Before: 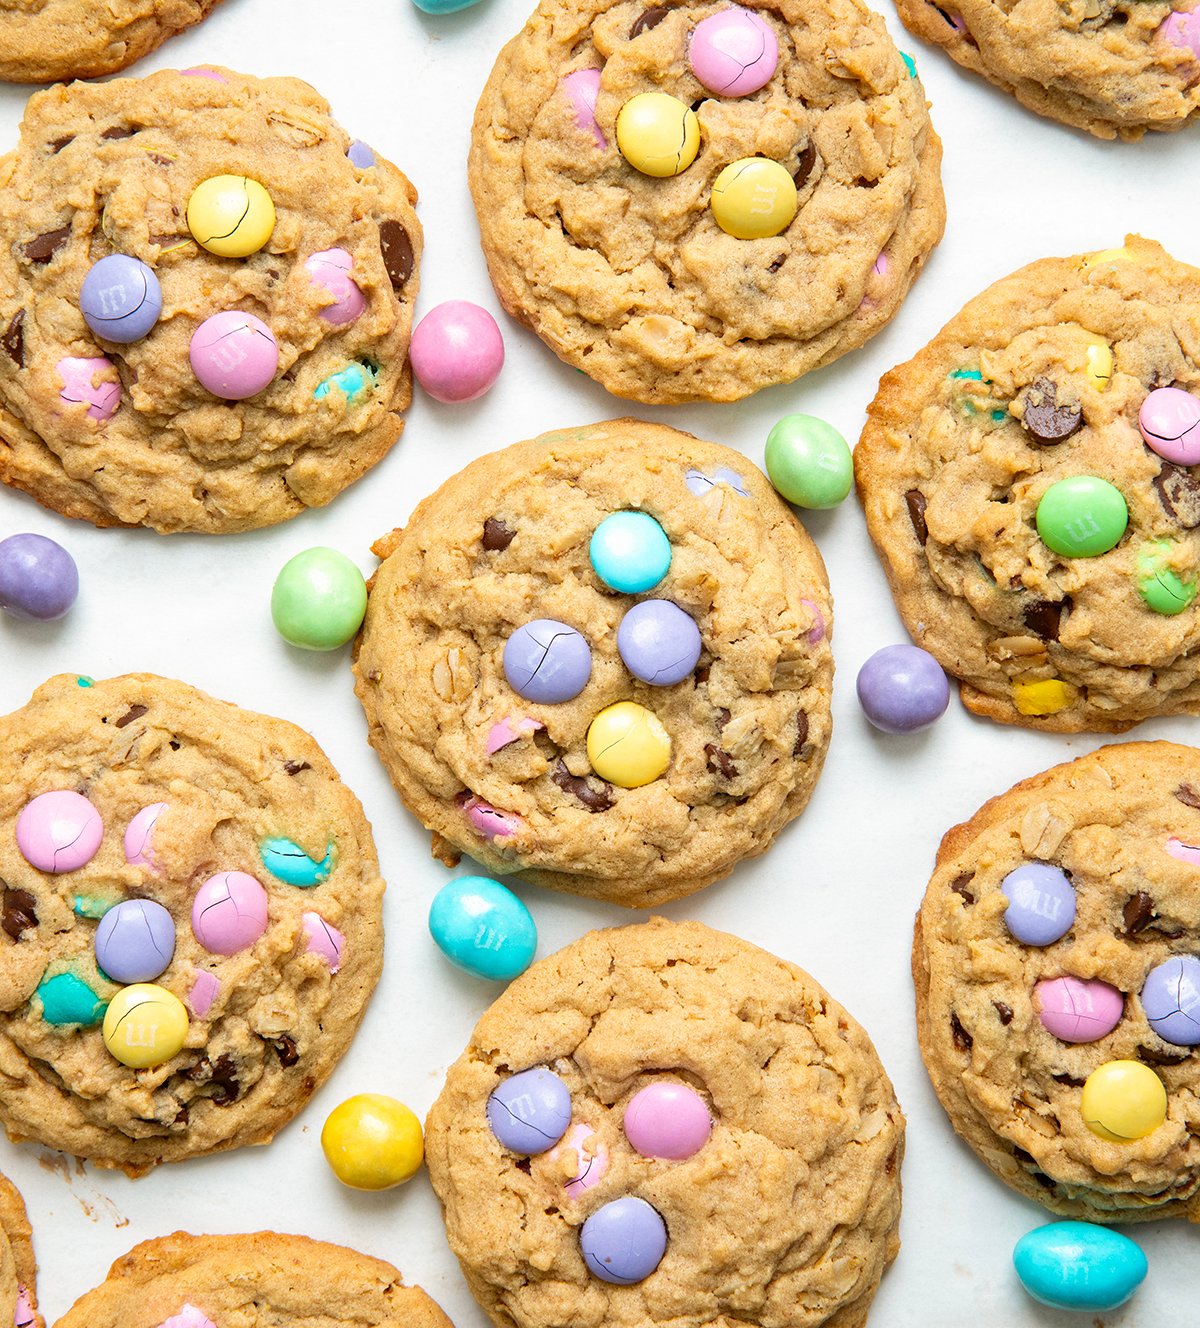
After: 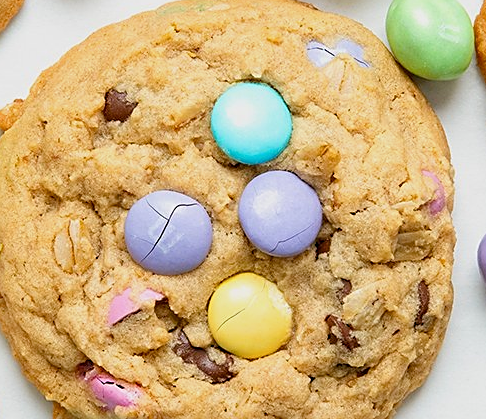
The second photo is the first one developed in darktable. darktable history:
color balance rgb: shadows lift › hue 84.96°, perceptual saturation grading › global saturation 1.18%, perceptual saturation grading › highlights -2.22%, perceptual saturation grading › mid-tones 4.004%, perceptual saturation grading › shadows 8.932%, contrast -10.393%
crop: left 31.648%, top 32.36%, right 27.81%, bottom 36.065%
sharpen: on, module defaults
